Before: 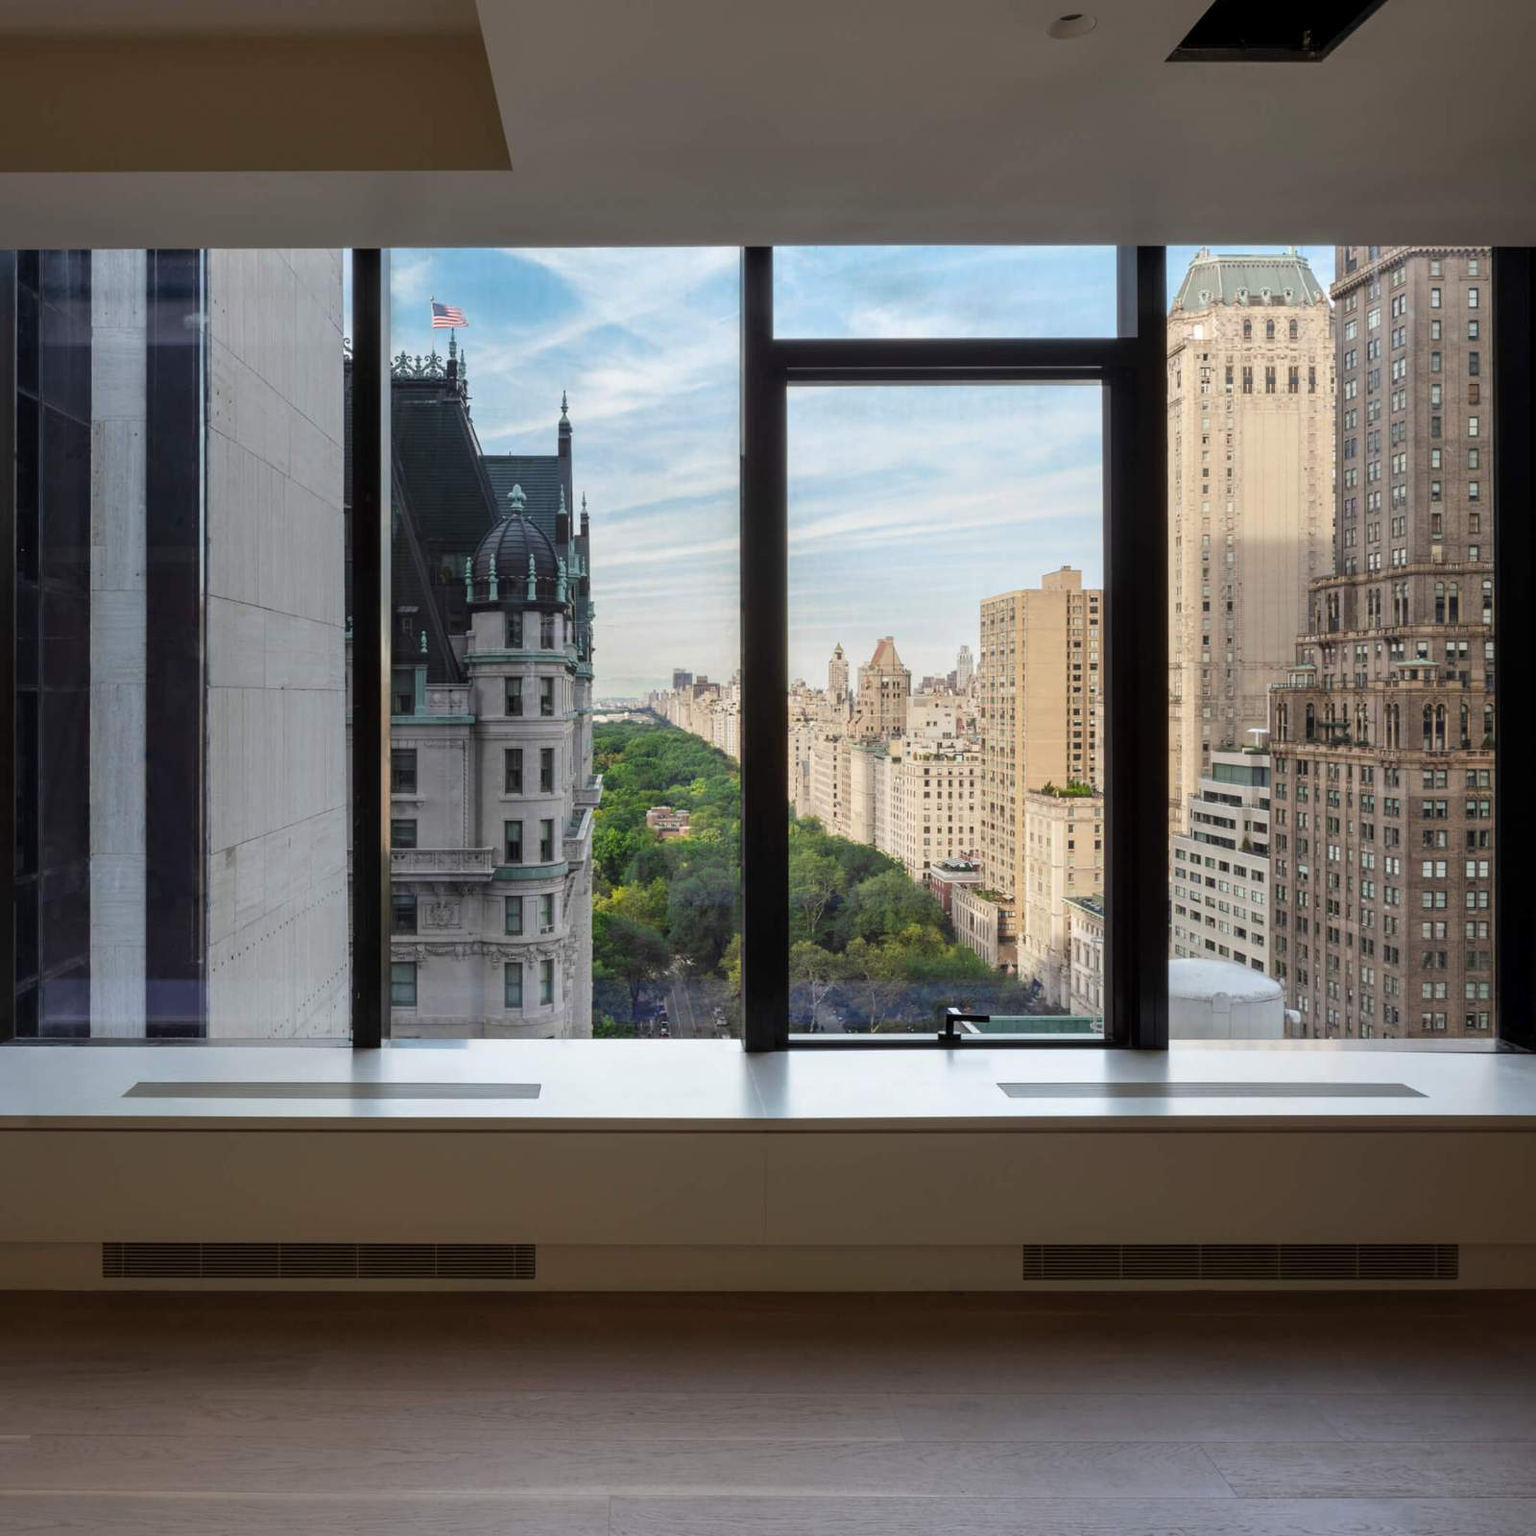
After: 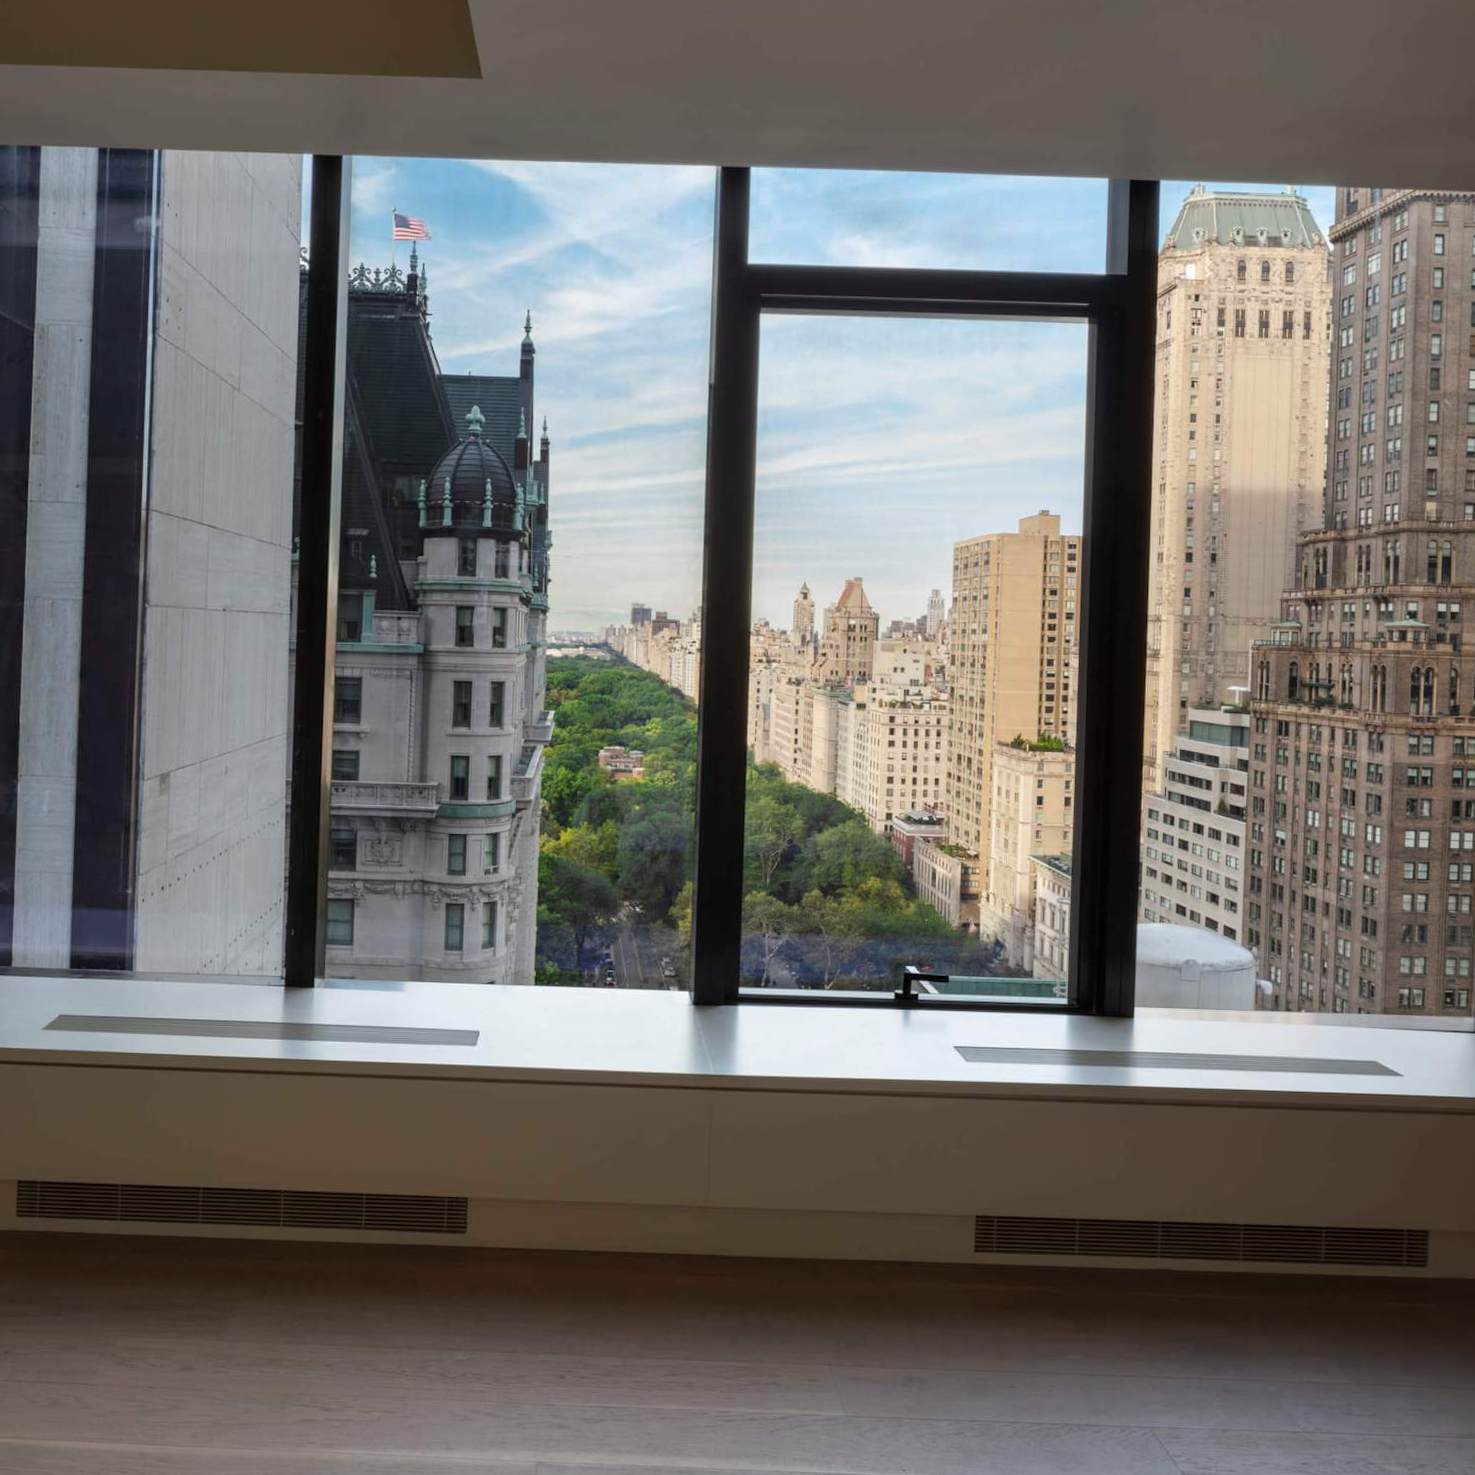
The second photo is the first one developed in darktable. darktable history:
white balance: red 1, blue 1
crop and rotate: angle -1.96°, left 3.097%, top 4.154%, right 1.586%, bottom 0.529%
